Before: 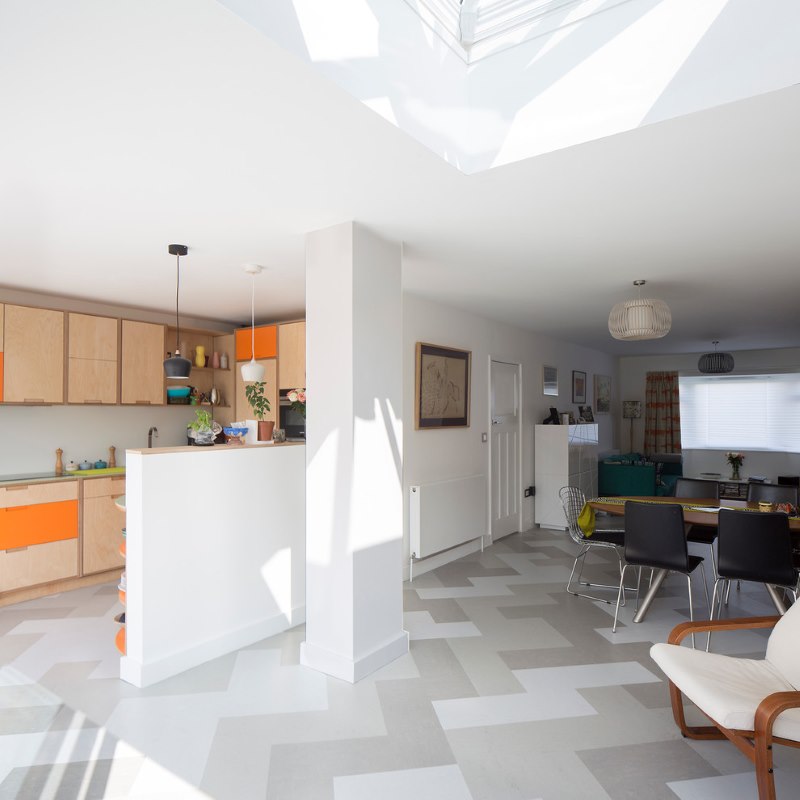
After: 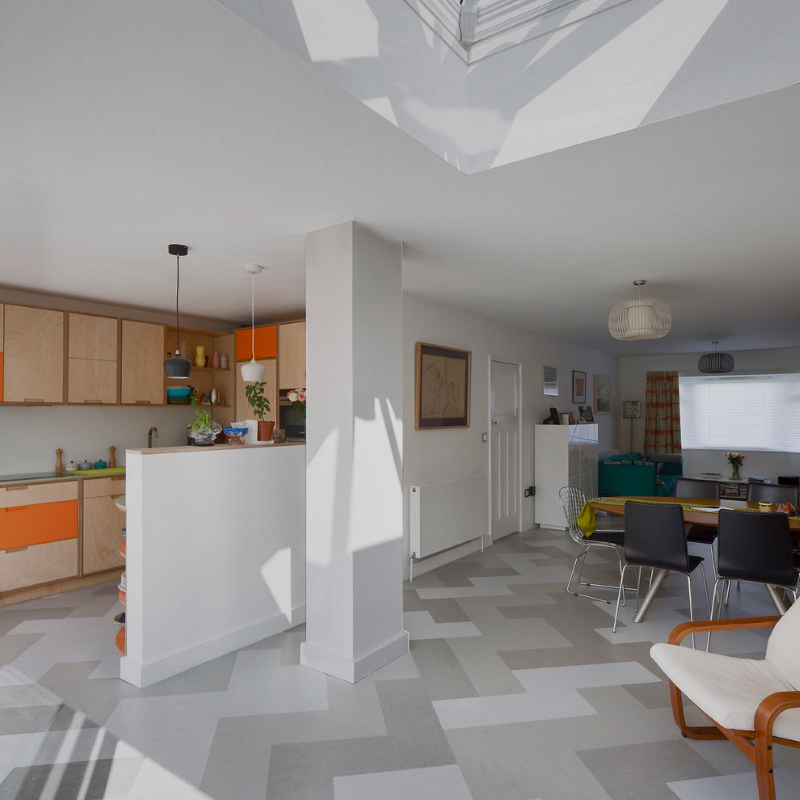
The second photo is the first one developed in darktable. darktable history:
color balance rgb: shadows lift › chroma 1%, shadows lift › hue 113°, highlights gain › chroma 0.2%, highlights gain › hue 333°, perceptual saturation grading › global saturation 20%, perceptual saturation grading › highlights -50%, perceptual saturation grading › shadows 25%, contrast -10%
shadows and highlights: white point adjustment -3.64, highlights -63.34, highlights color adjustment 42%, soften with gaussian
